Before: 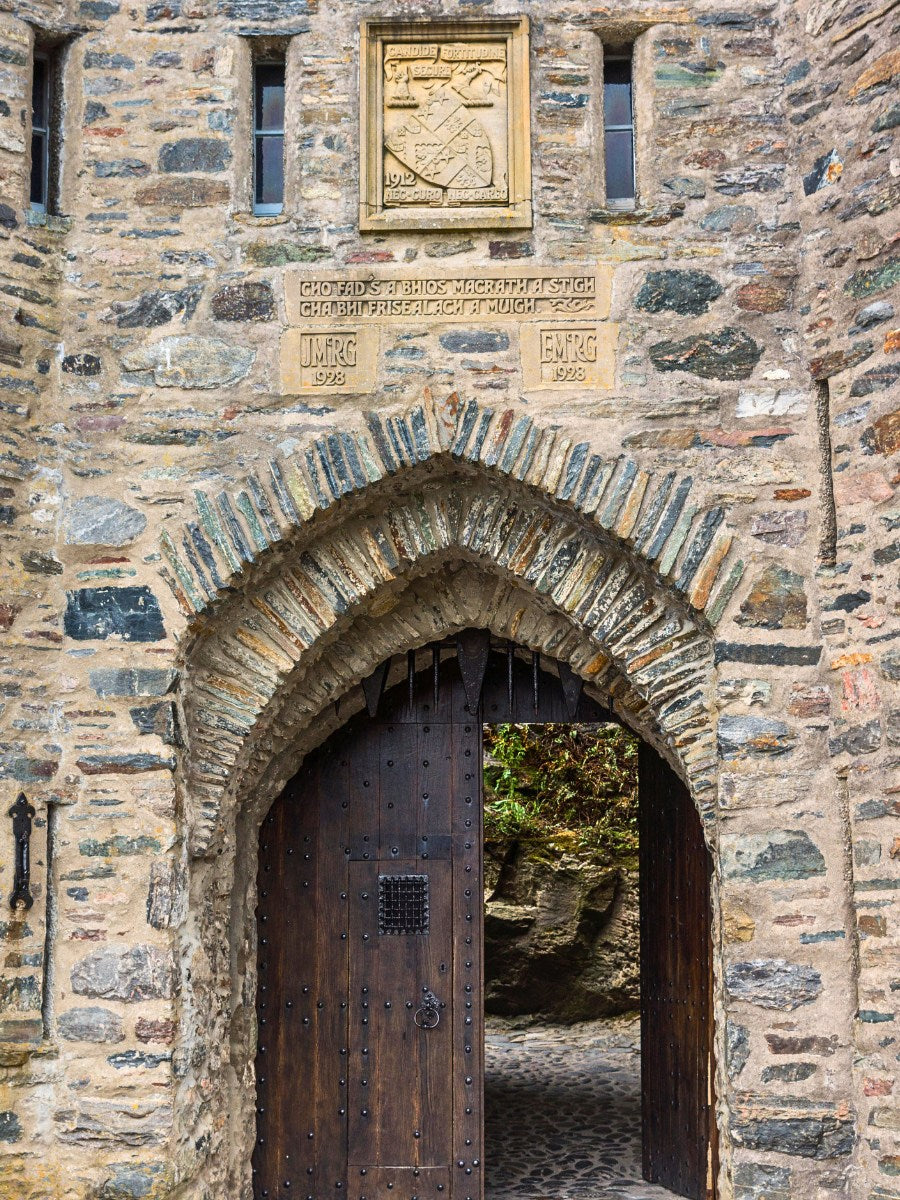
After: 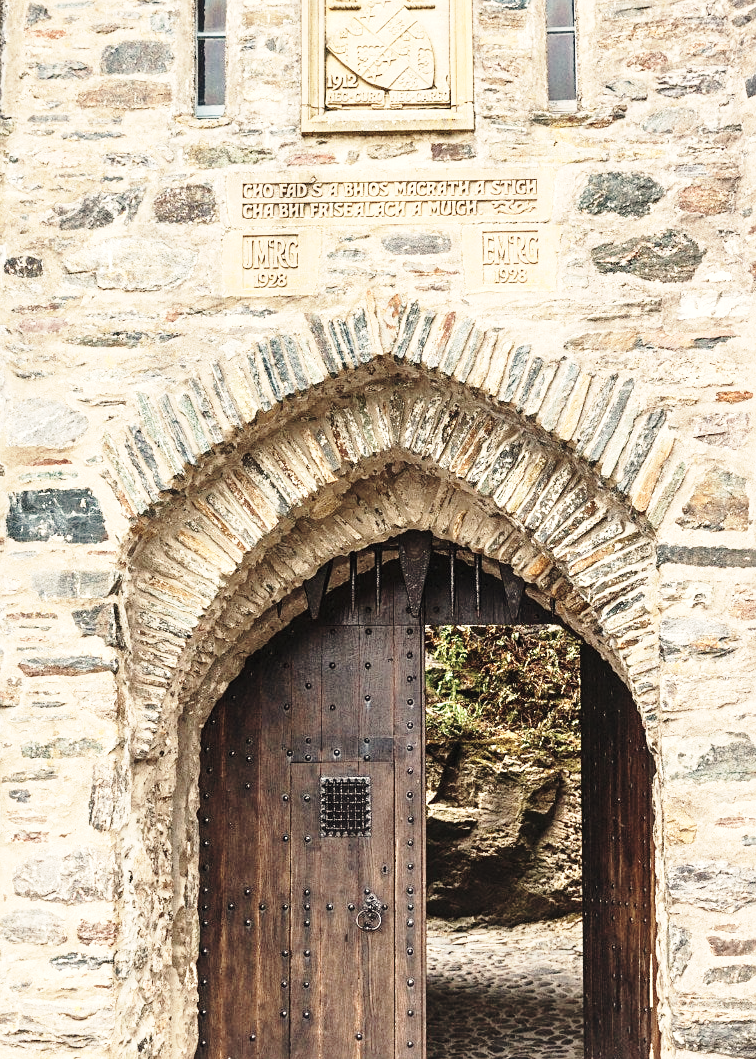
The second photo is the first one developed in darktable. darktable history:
white balance: red 1.138, green 0.996, blue 0.812
base curve: curves: ch0 [(0, 0) (0.028, 0.03) (0.121, 0.232) (0.46, 0.748) (0.859, 0.968) (1, 1)], preserve colors none
sharpen: amount 0.2
crop: left 6.446%, top 8.188%, right 9.538%, bottom 3.548%
exposure: black level correction 0, exposure 0.7 EV, compensate exposure bias true, compensate highlight preservation false
contrast brightness saturation: contrast -0.05, saturation -0.41
